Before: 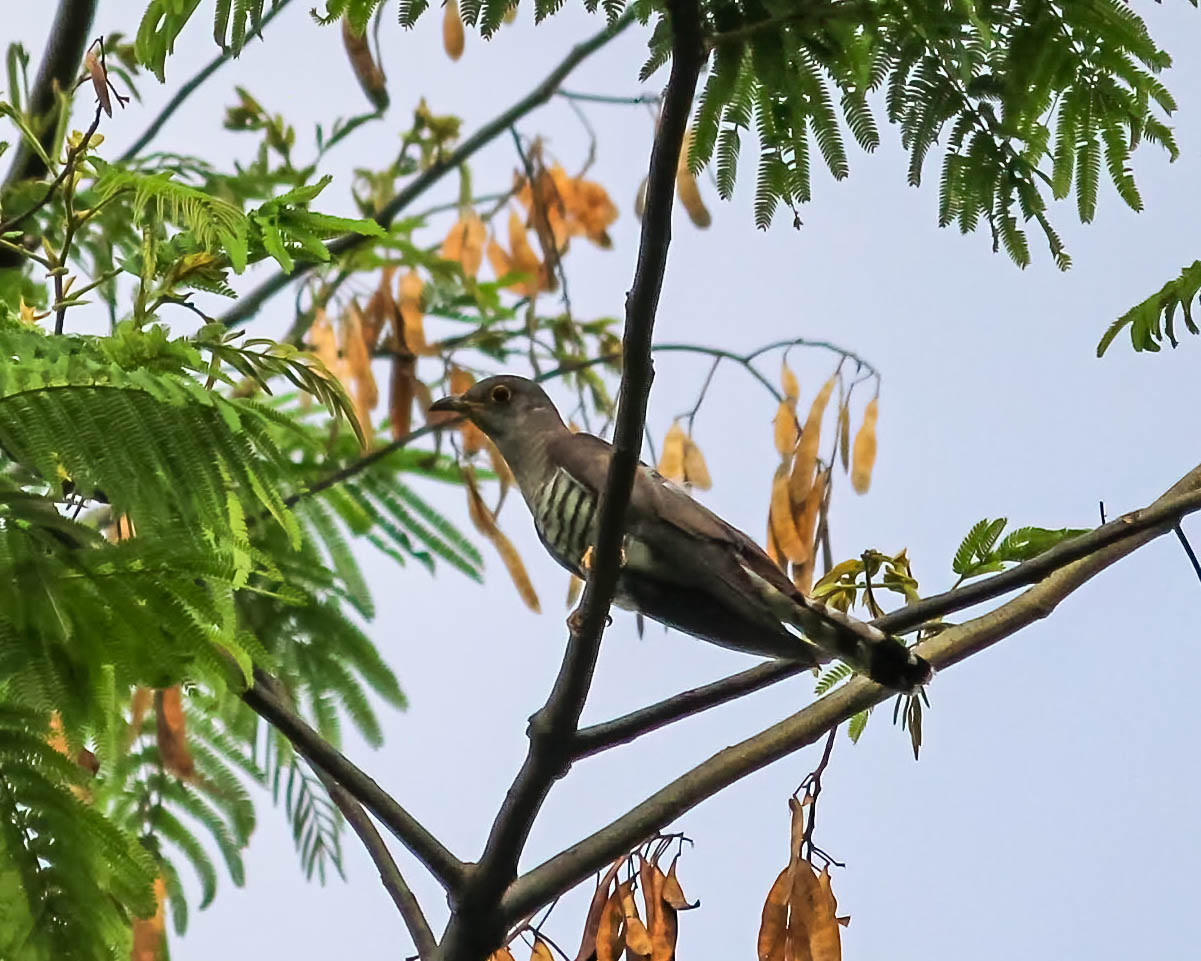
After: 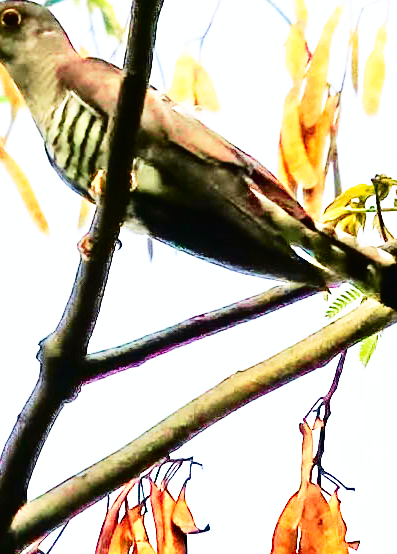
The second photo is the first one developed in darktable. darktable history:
tone curve: curves: ch0 [(0, 0.01) (0.133, 0.057) (0.338, 0.327) (0.494, 0.55) (0.726, 0.807) (1, 1)]; ch1 [(0, 0) (0.346, 0.324) (0.45, 0.431) (0.5, 0.5) (0.522, 0.517) (0.543, 0.578) (1, 1)]; ch2 [(0, 0) (0.44, 0.424) (0.501, 0.499) (0.564, 0.611) (0.622, 0.667) (0.707, 0.746) (1, 1)], color space Lab, independent channels, preserve colors none
exposure: exposure 0.556 EV, compensate highlight preservation false
crop: left 40.878%, top 39.176%, right 25.993%, bottom 3.081%
base curve: curves: ch0 [(0, 0) (0.007, 0.004) (0.027, 0.03) (0.046, 0.07) (0.207, 0.54) (0.442, 0.872) (0.673, 0.972) (1, 1)], preserve colors none
